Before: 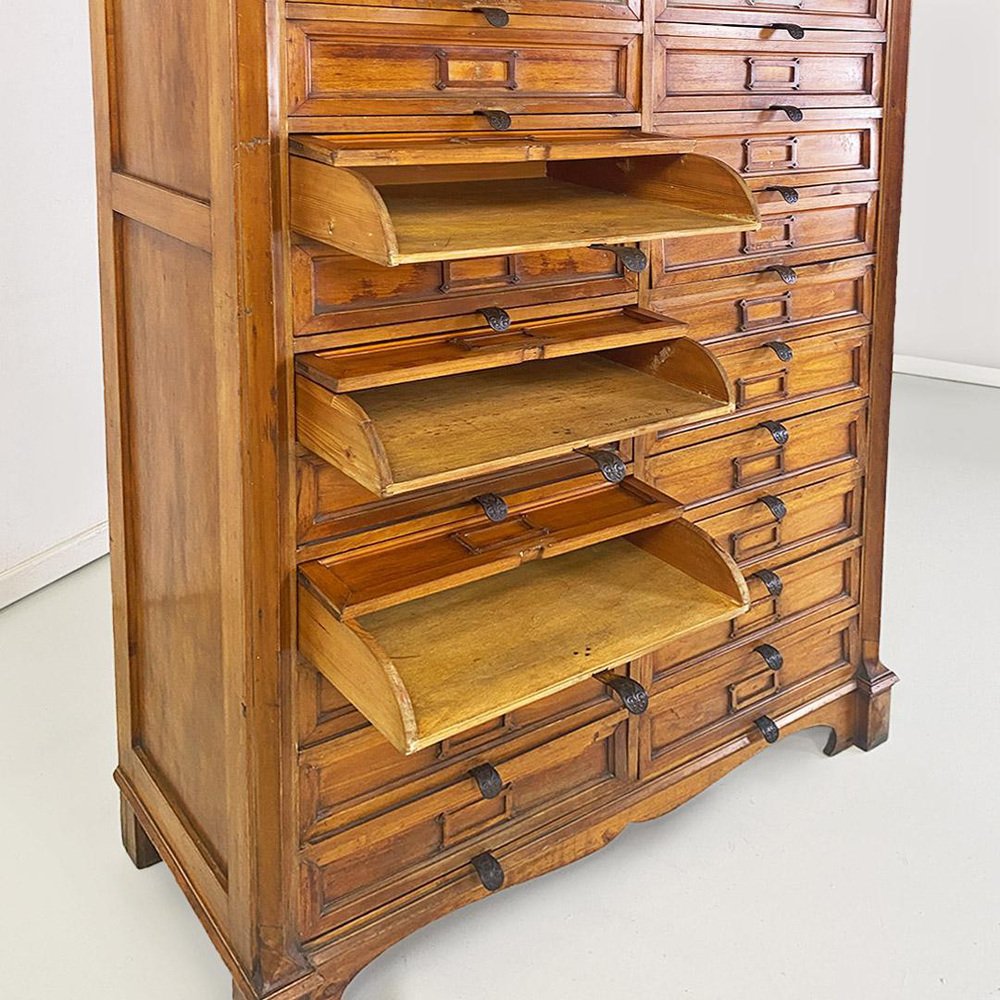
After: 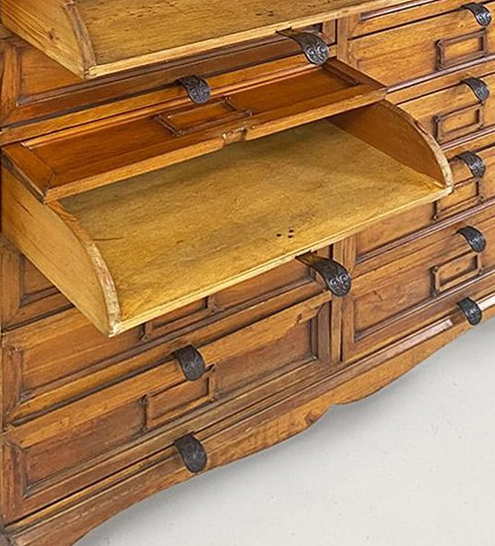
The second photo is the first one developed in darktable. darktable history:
crop: left 29.713%, top 41.826%, right 20.787%, bottom 3.488%
